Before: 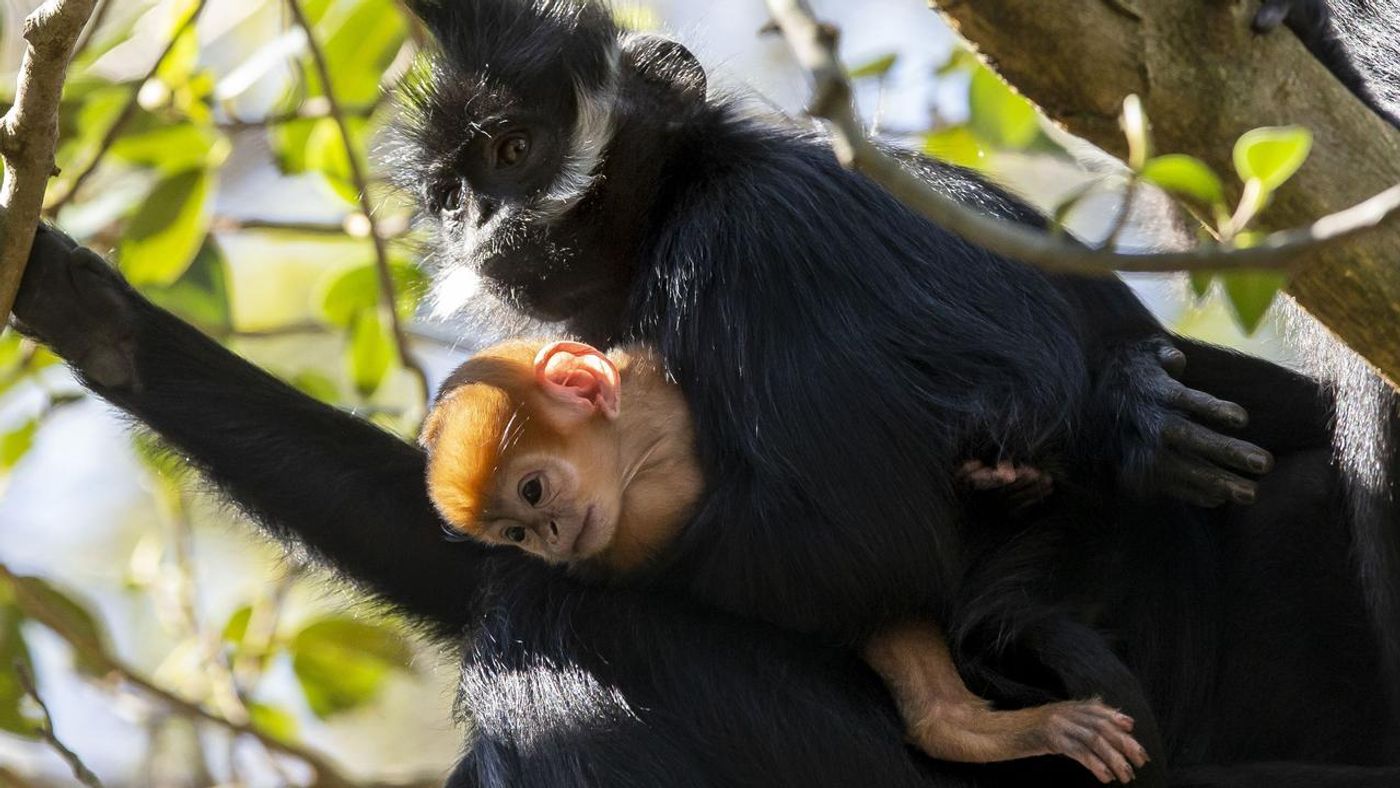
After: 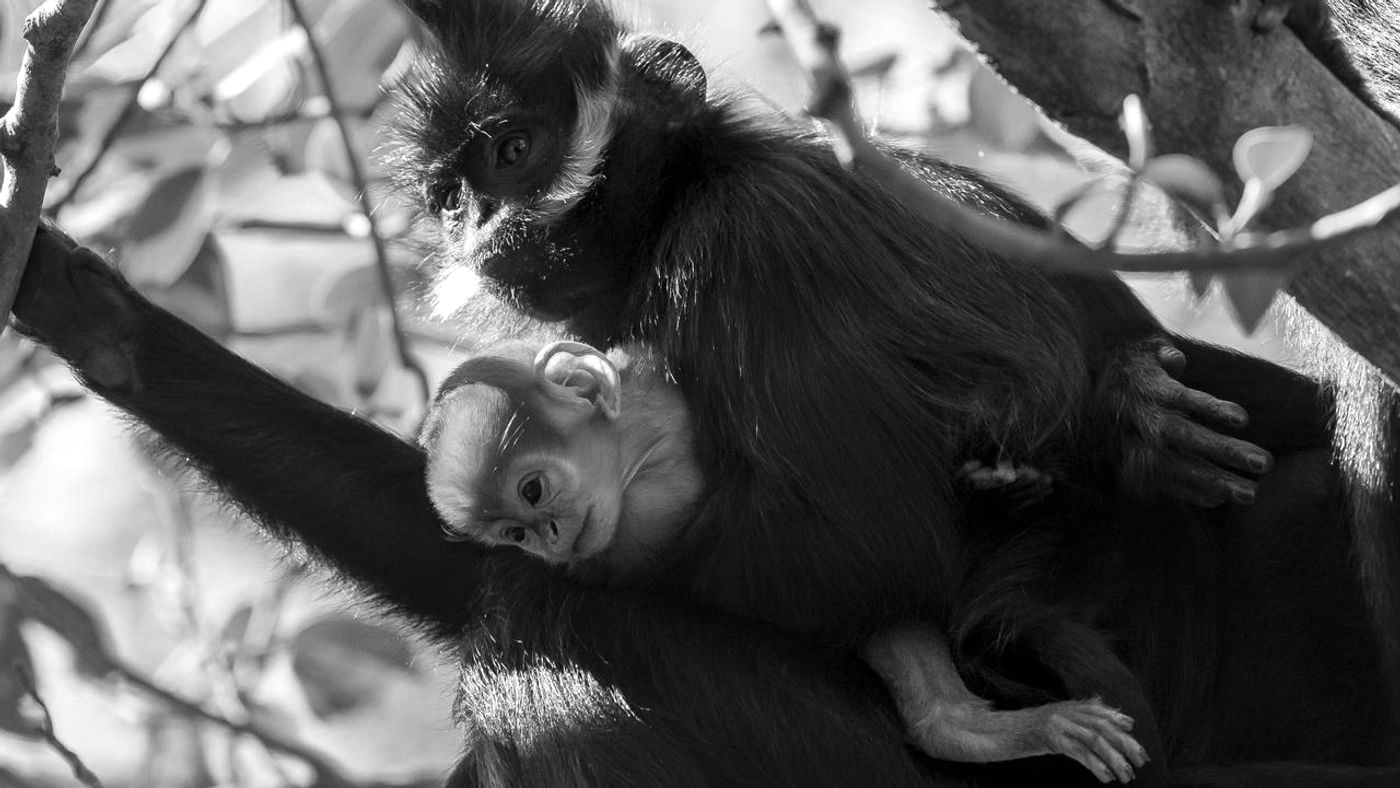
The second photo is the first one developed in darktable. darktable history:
color calibration: output gray [0.21, 0.42, 0.37, 0], illuminant as shot in camera, x 0.379, y 0.397, temperature 4143.76 K
